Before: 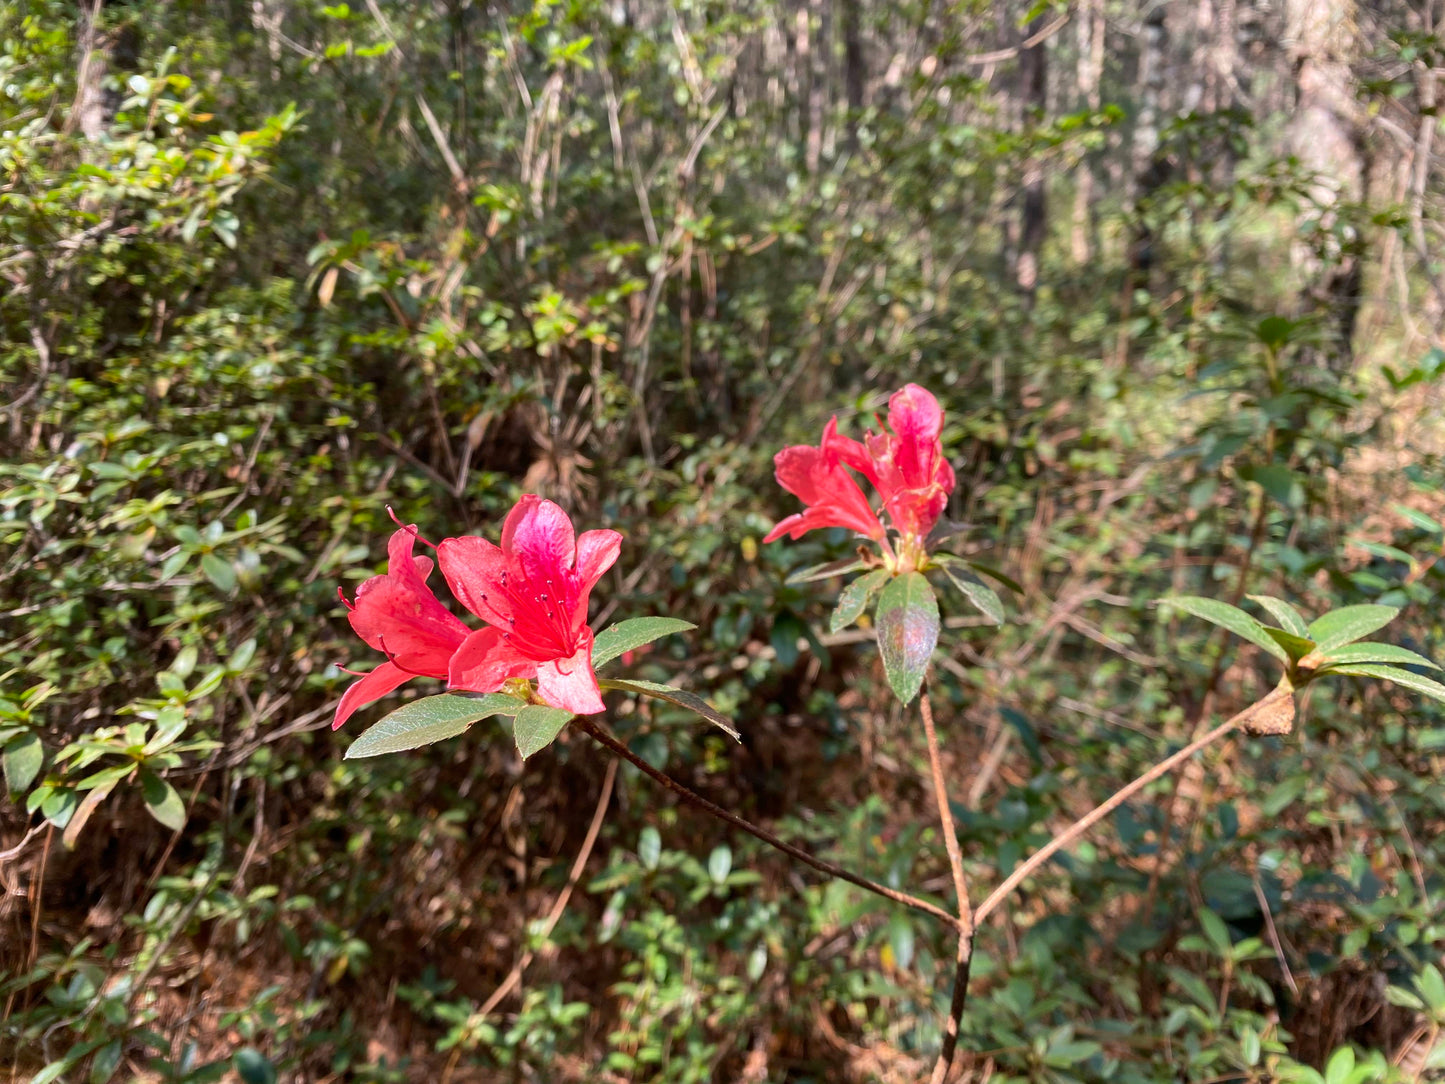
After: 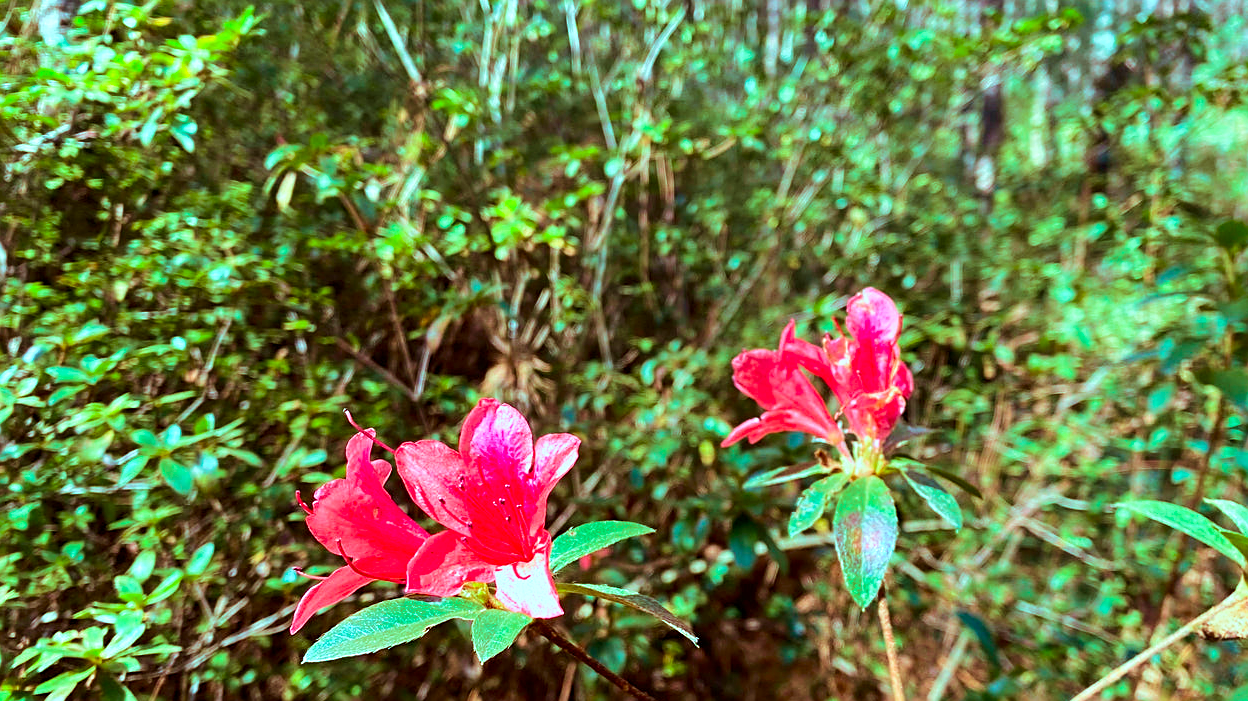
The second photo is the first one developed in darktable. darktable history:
color balance rgb: highlights gain › luminance -32.997%, highlights gain › chroma 5.68%, highlights gain › hue 216.59°, perceptual saturation grading › global saturation 9.841%, perceptual brilliance grading › global brilliance 25.053%, global vibrance 7.493%
exposure: compensate exposure bias true, compensate highlight preservation false
crop: left 2.945%, top 8.927%, right 9.647%, bottom 26.351%
contrast equalizer: octaves 7, y [[0.5, 0.488, 0.462, 0.461, 0.491, 0.5], [0.5 ×6], [0.5 ×6], [0 ×6], [0 ×6]], mix -0.29
contrast brightness saturation: contrast 0.153, brightness -0.008, saturation 0.097
sharpen: on, module defaults
velvia: strength 50.45%
